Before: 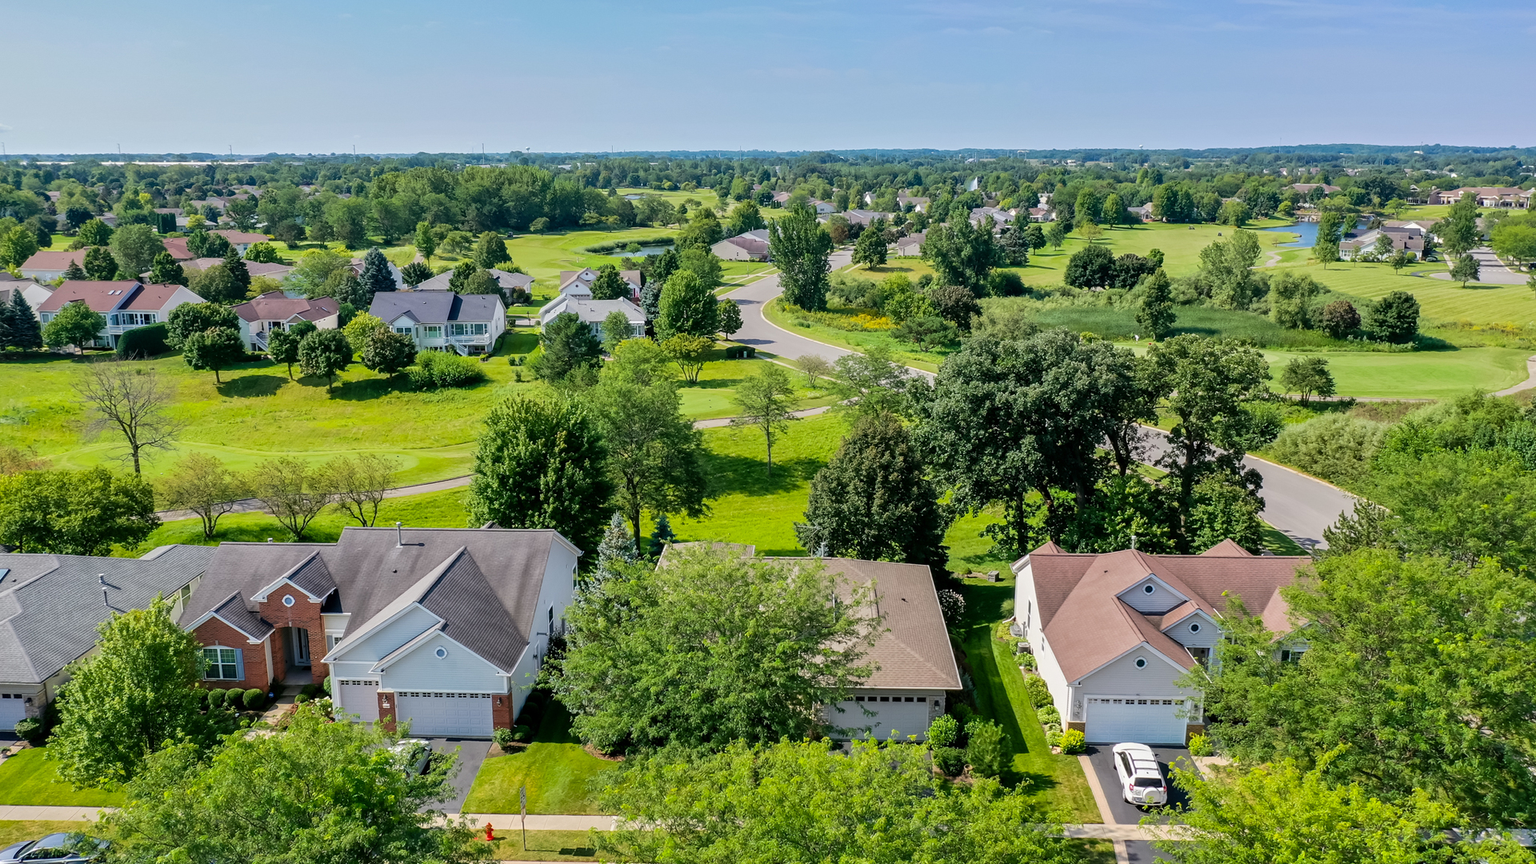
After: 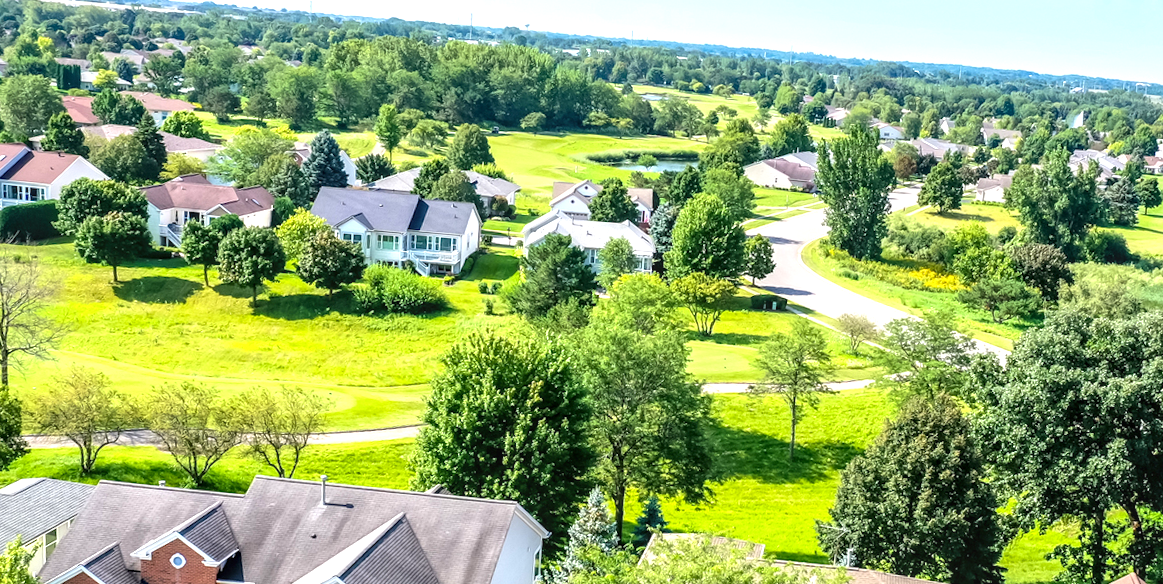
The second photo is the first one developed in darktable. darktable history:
exposure: black level correction 0, exposure 1.106 EV, compensate highlight preservation false
crop and rotate: angle -5.19°, left 2.183%, top 6.702%, right 27.702%, bottom 30.661%
local contrast: on, module defaults
